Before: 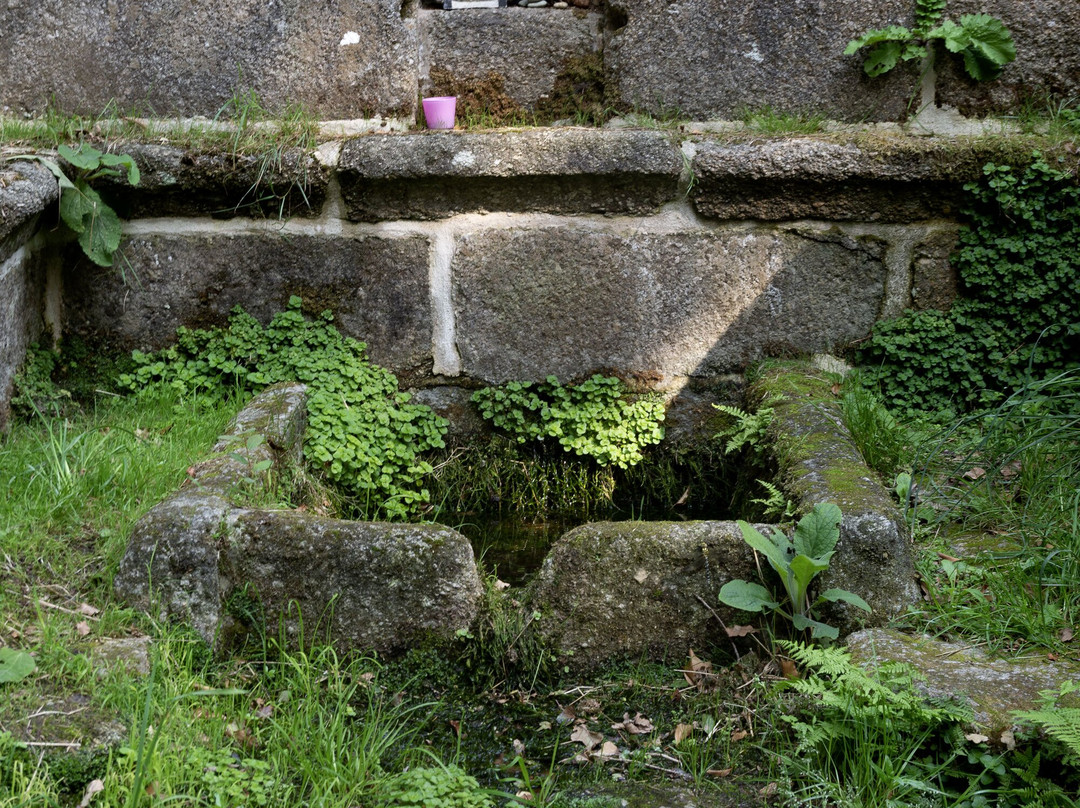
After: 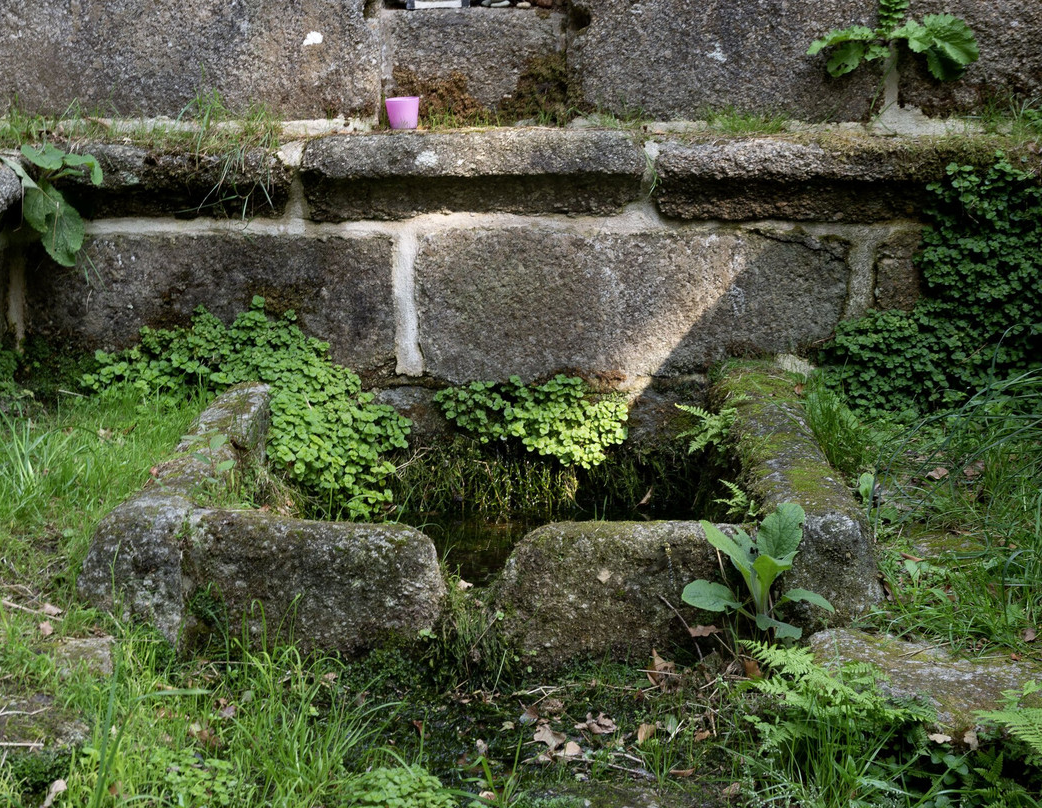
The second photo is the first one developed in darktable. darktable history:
crop and rotate: left 3.433%
